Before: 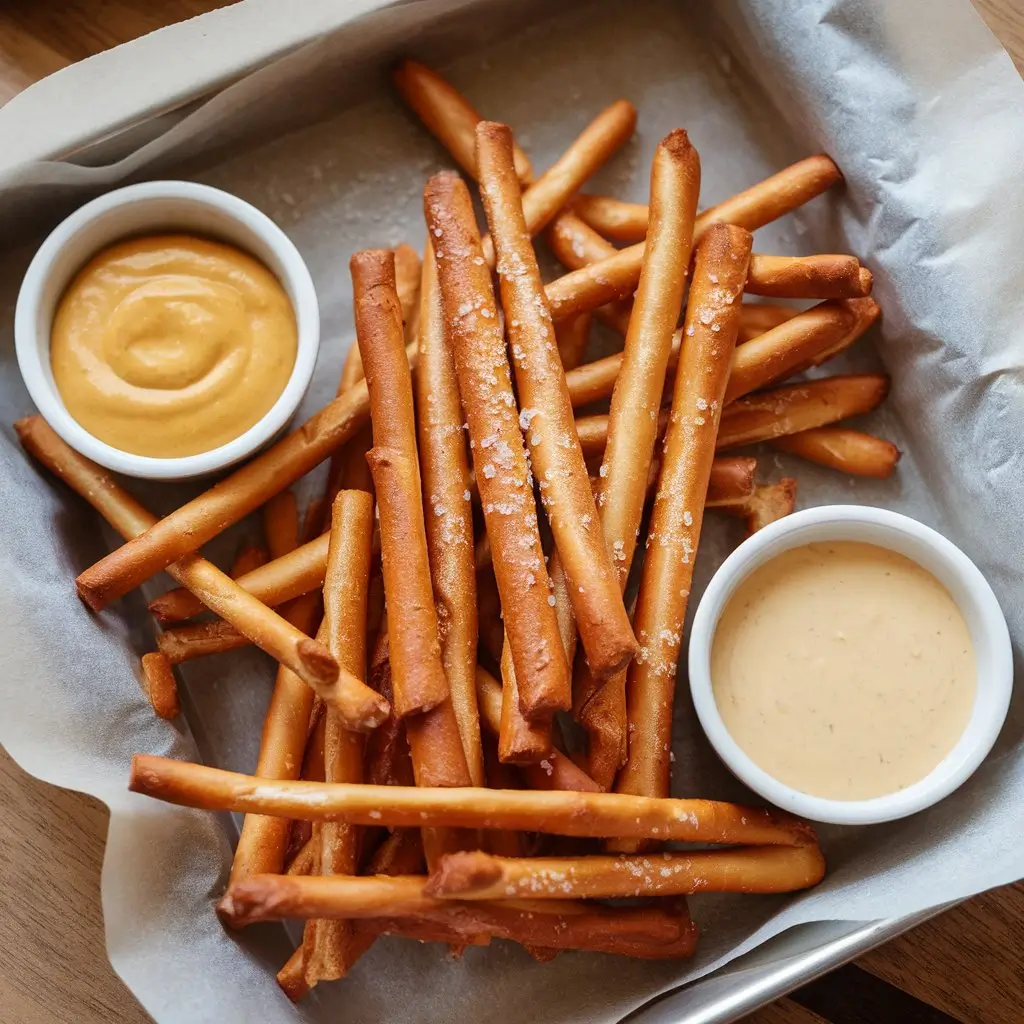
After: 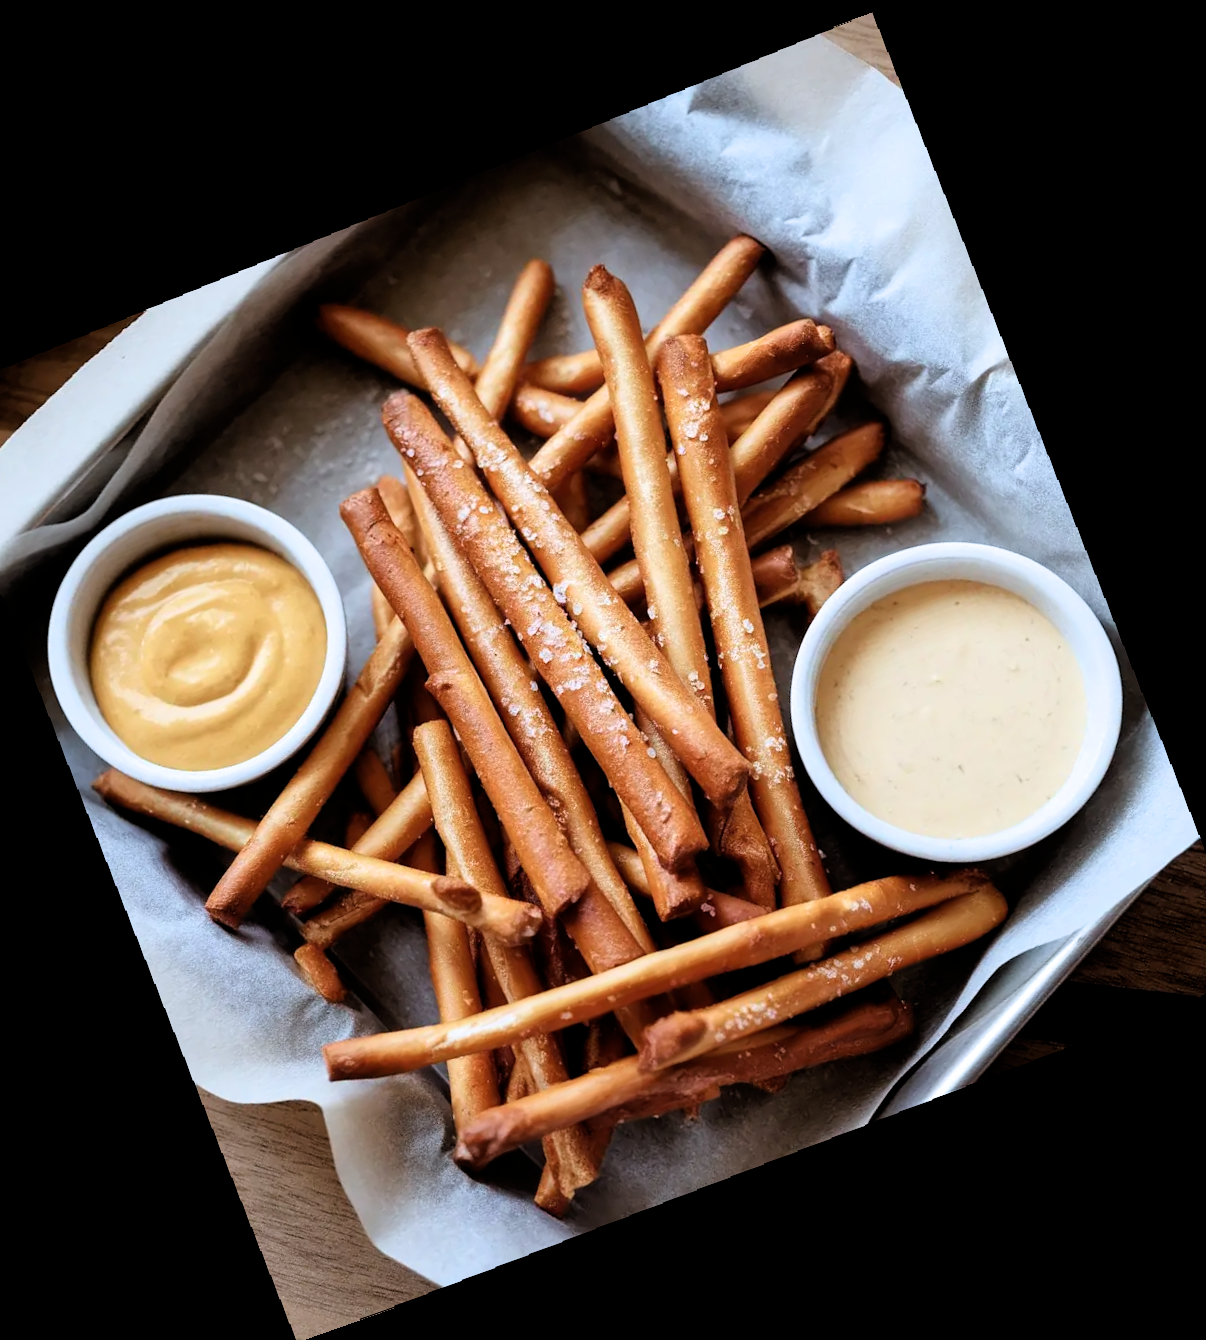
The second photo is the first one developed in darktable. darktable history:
filmic rgb: black relative exposure -3.64 EV, white relative exposure 2.44 EV, hardness 3.29
crop and rotate: angle 19.43°, left 6.812%, right 4.125%, bottom 1.087%
tone equalizer: on, module defaults
rotate and perspective: rotation -2.22°, lens shift (horizontal) -0.022, automatic cropping off
color calibration: x 0.372, y 0.386, temperature 4283.97 K
